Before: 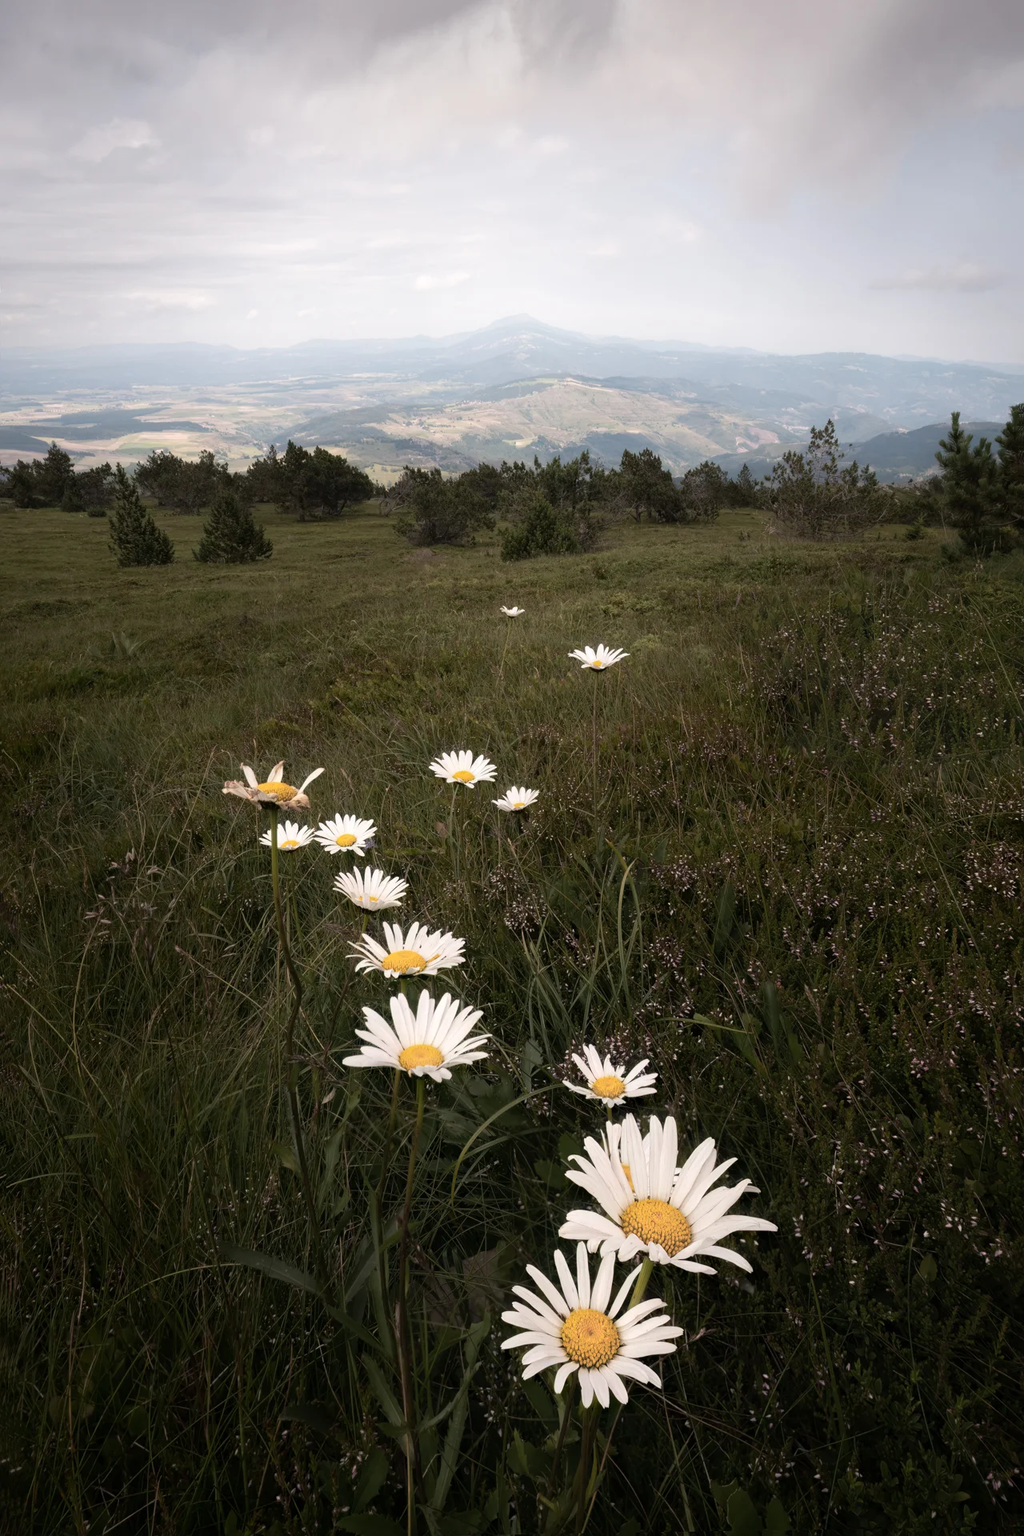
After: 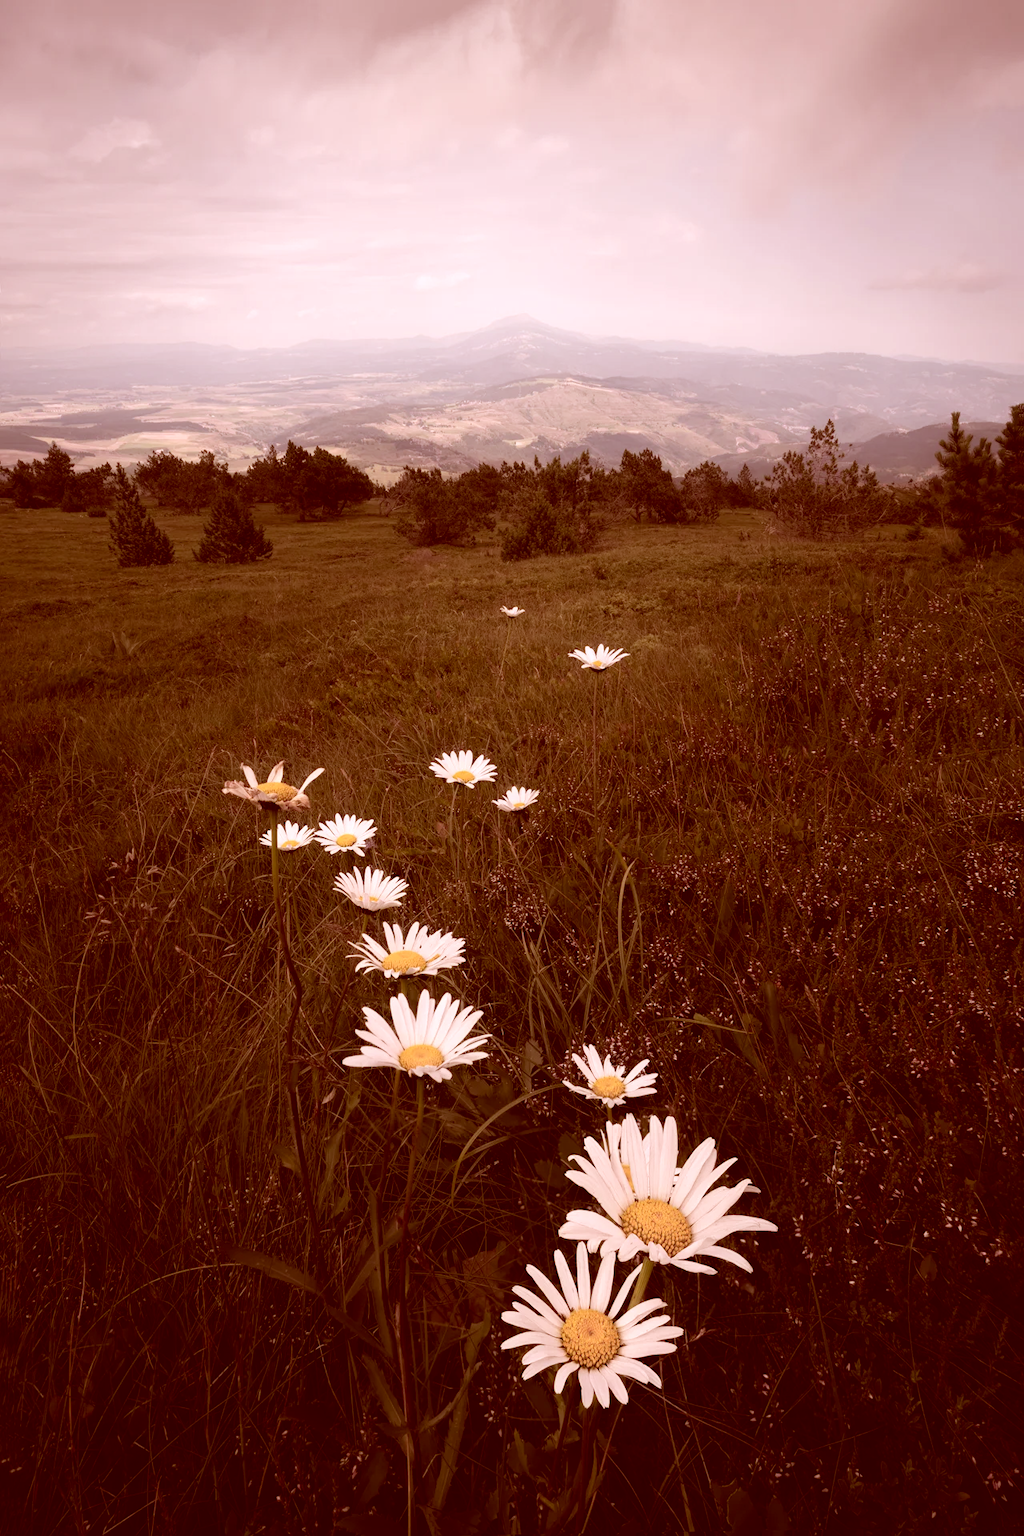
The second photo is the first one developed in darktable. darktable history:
color calibration: illuminant as shot in camera, x 0.358, y 0.373, temperature 4628.91 K
white balance: emerald 1
color correction: highlights a* 9.03, highlights b* 8.71, shadows a* 40, shadows b* 40, saturation 0.8
tone equalizer: on, module defaults
